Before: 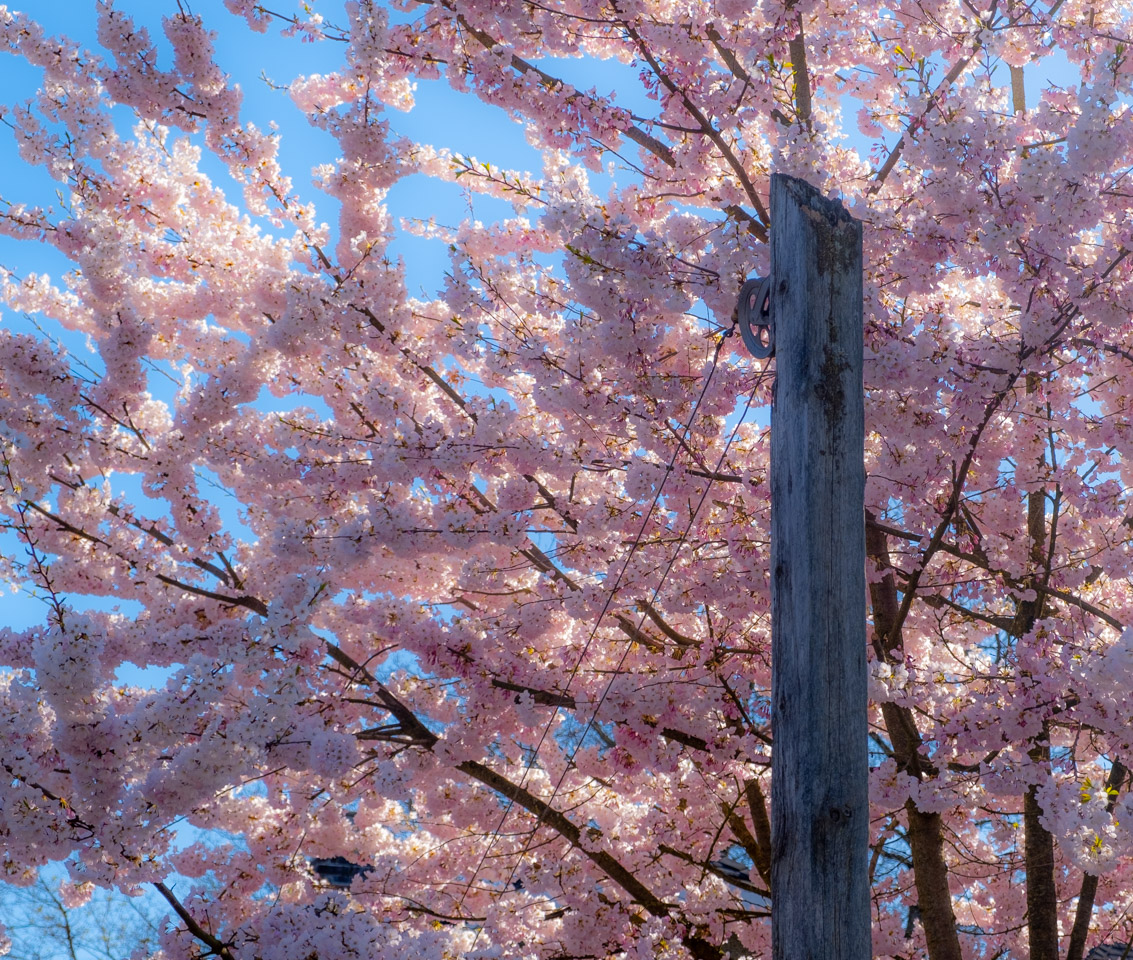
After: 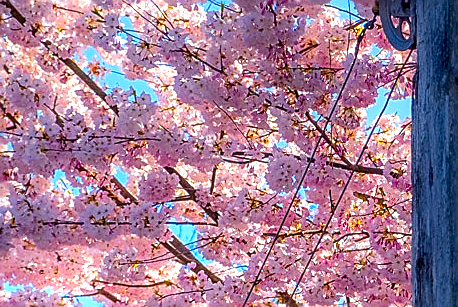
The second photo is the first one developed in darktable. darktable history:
graduated density: rotation 5.63°, offset 76.9
exposure: black level correction 0, exposure 1.45 EV, compensate exposure bias true, compensate highlight preservation false
tone equalizer: on, module defaults
sharpen: radius 1.4, amount 1.25, threshold 0.7
contrast brightness saturation: contrast 0.07, brightness -0.13, saturation 0.06
local contrast: detail 130%
crop: left 31.751%, top 32.172%, right 27.8%, bottom 35.83%
color balance rgb: perceptual saturation grading › global saturation 25%, global vibrance 20%
